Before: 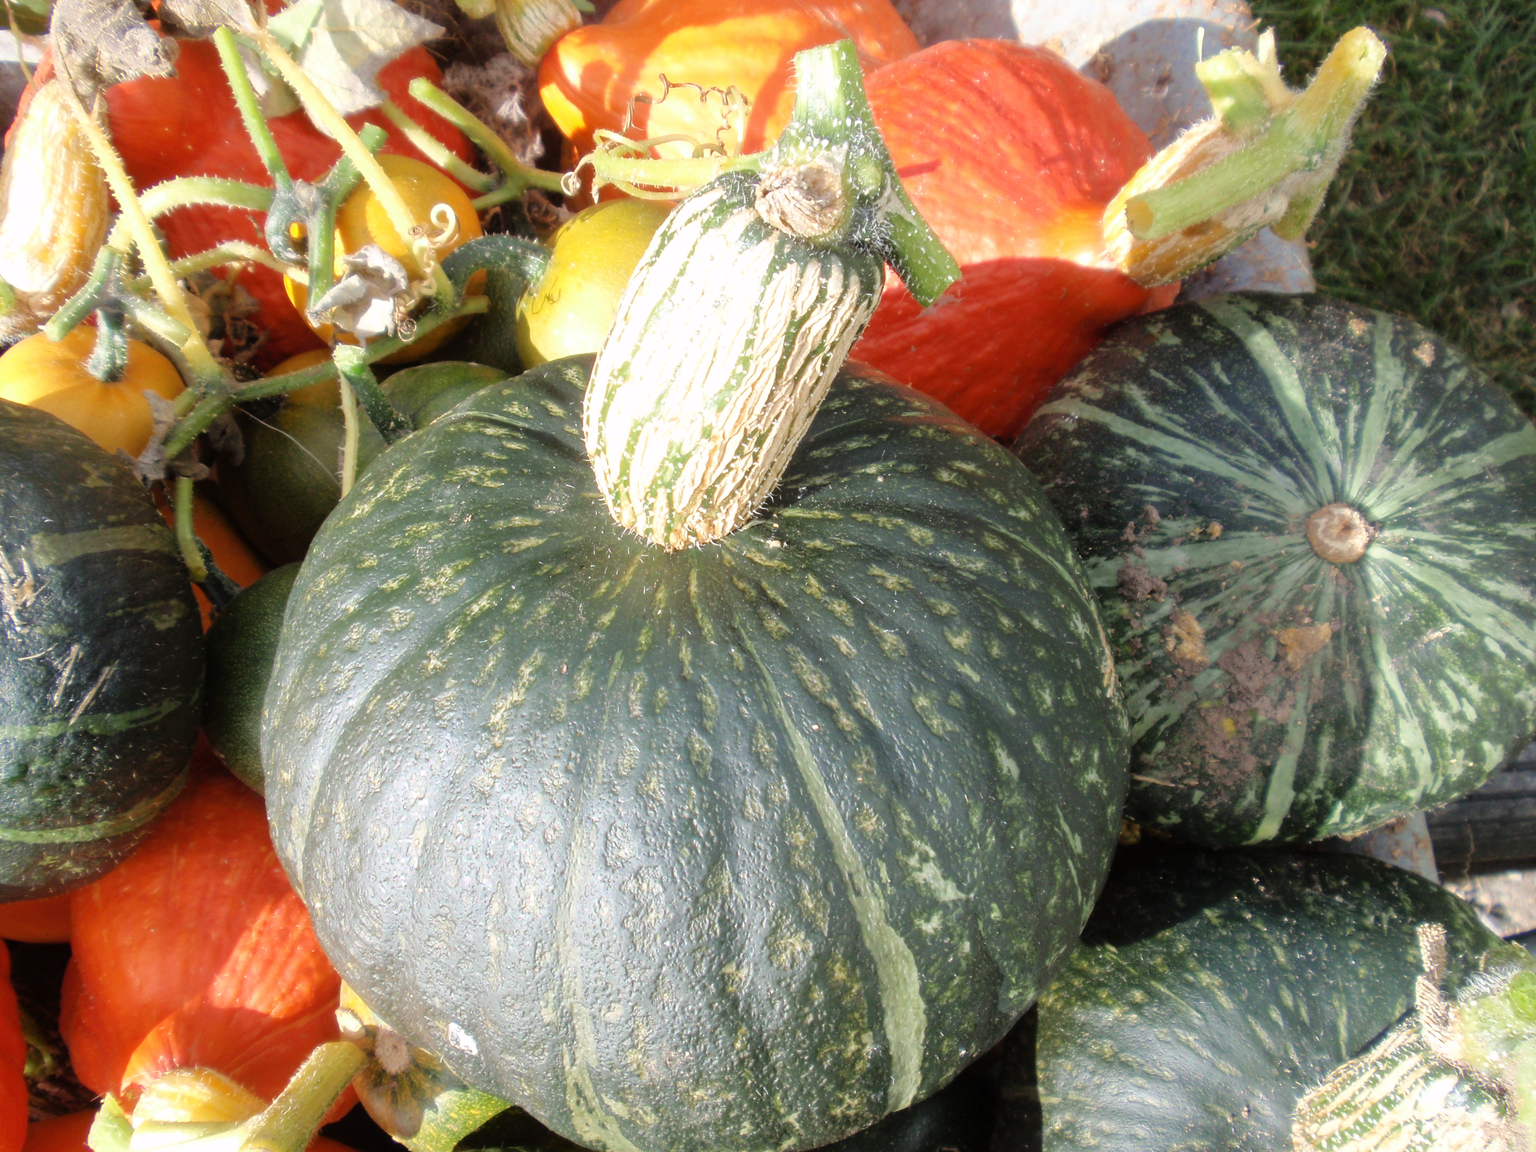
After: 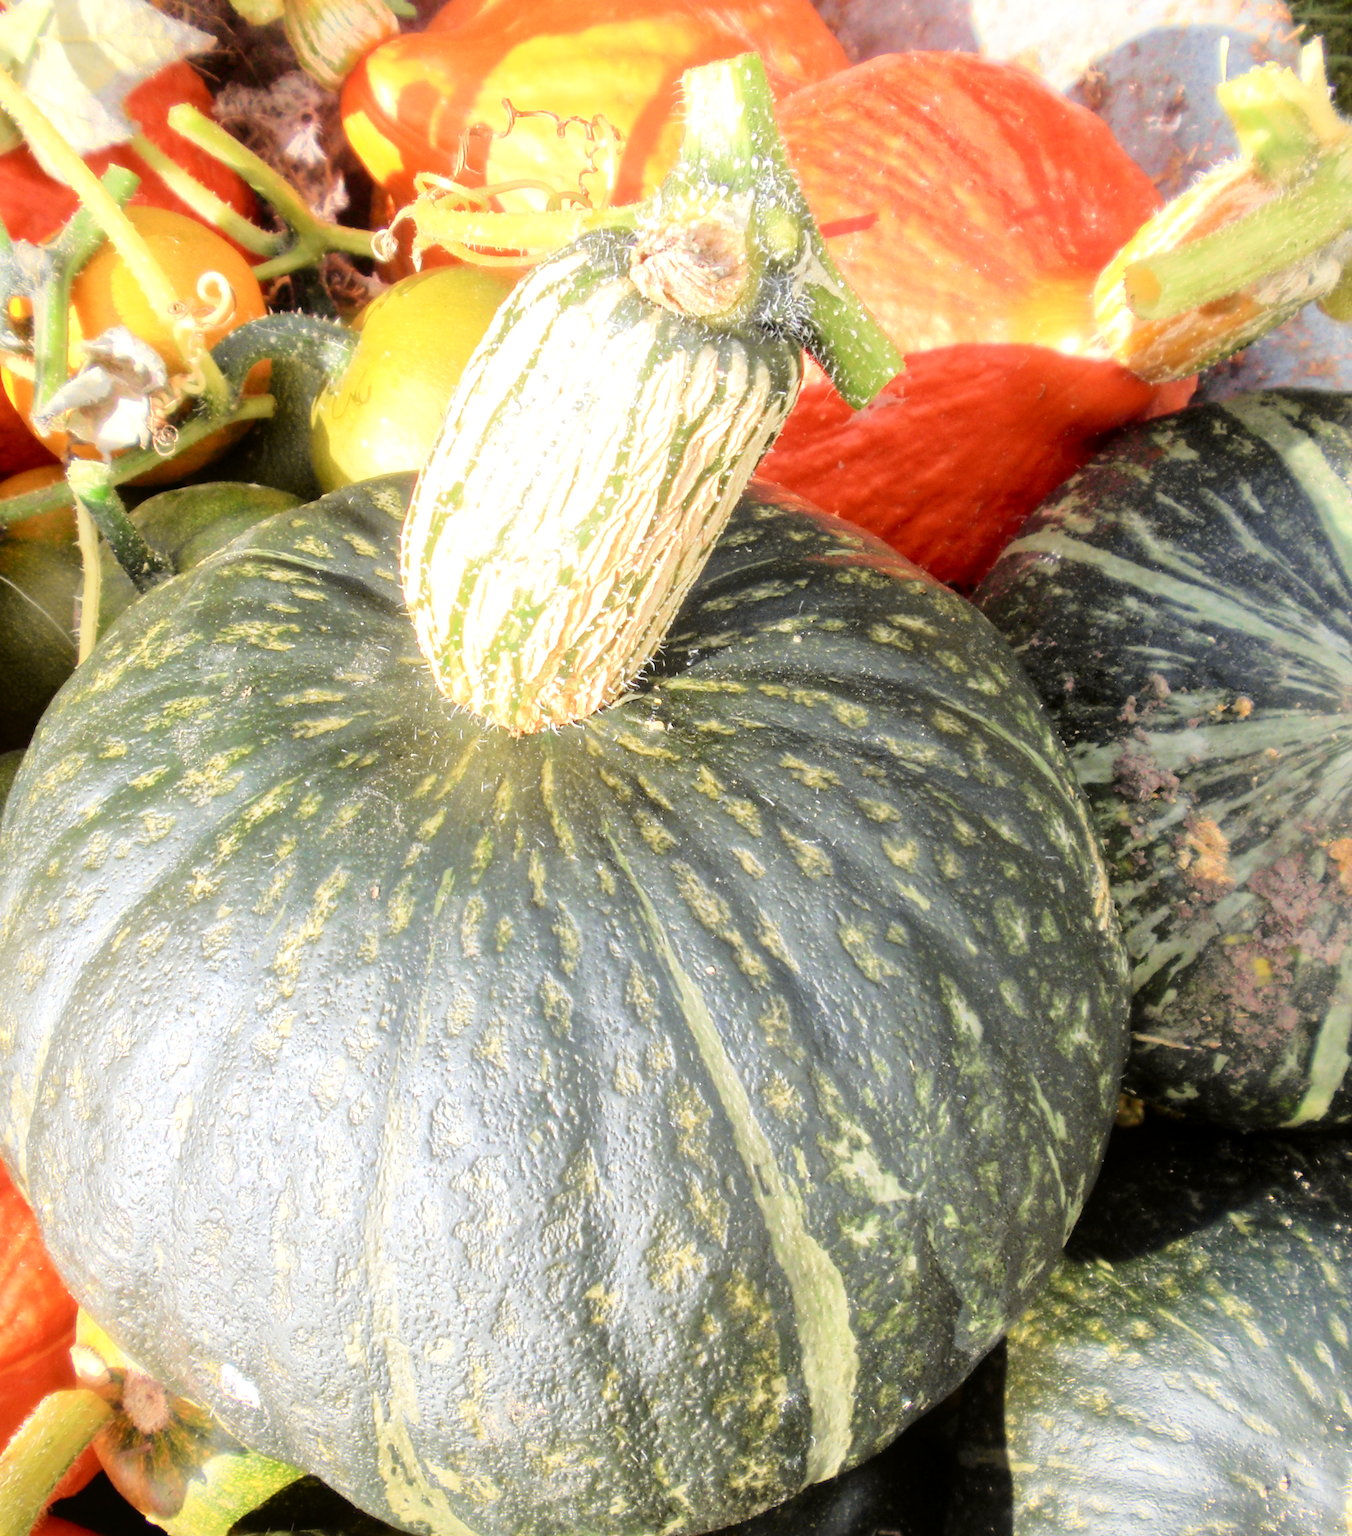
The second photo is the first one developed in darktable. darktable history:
crop and rotate: left 18.442%, right 15.508%
tone curve: curves: ch0 [(0, 0.006) (0.037, 0.022) (0.123, 0.105) (0.19, 0.173) (0.277, 0.279) (0.474, 0.517) (0.597, 0.662) (0.687, 0.774) (0.855, 0.891) (1, 0.982)]; ch1 [(0, 0) (0.243, 0.245) (0.422, 0.415) (0.493, 0.498) (0.508, 0.503) (0.531, 0.55) (0.551, 0.582) (0.626, 0.672) (0.694, 0.732) (1, 1)]; ch2 [(0, 0) (0.249, 0.216) (0.356, 0.329) (0.424, 0.442) (0.476, 0.477) (0.498, 0.503) (0.517, 0.524) (0.532, 0.547) (0.562, 0.592) (0.614, 0.657) (0.706, 0.748) (0.808, 0.809) (0.991, 0.968)], color space Lab, independent channels, preserve colors none
global tonemap: drago (1, 100), detail 1
